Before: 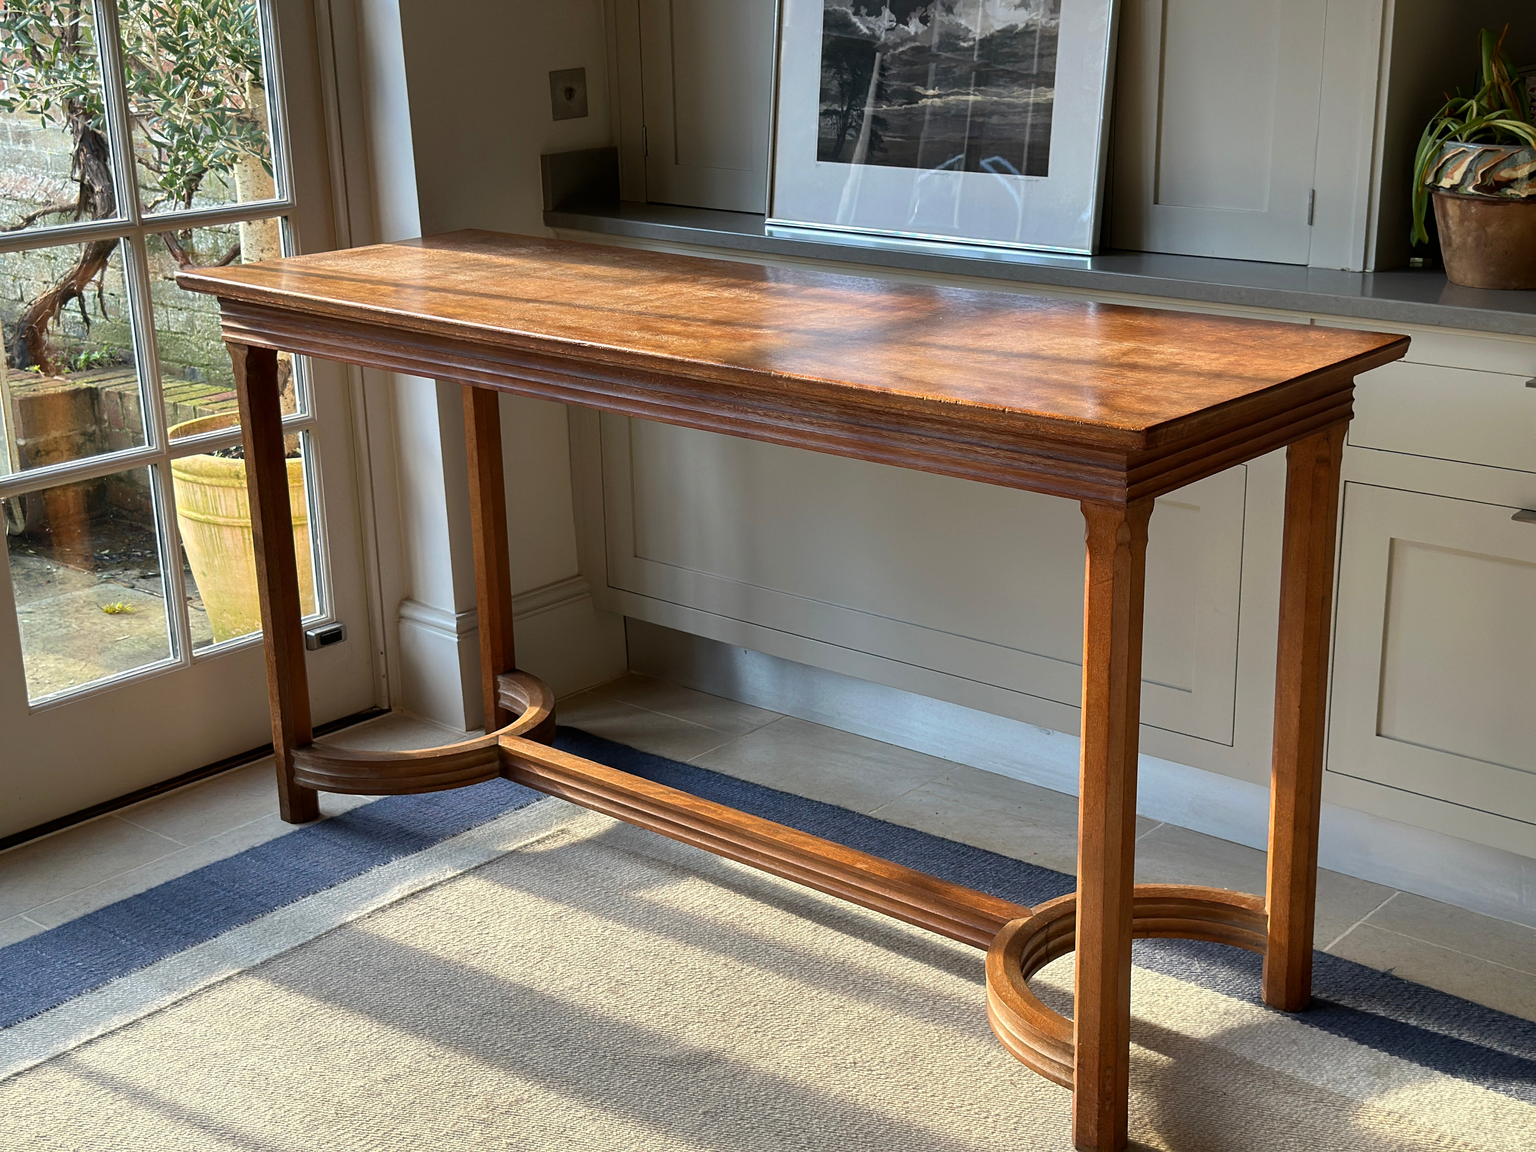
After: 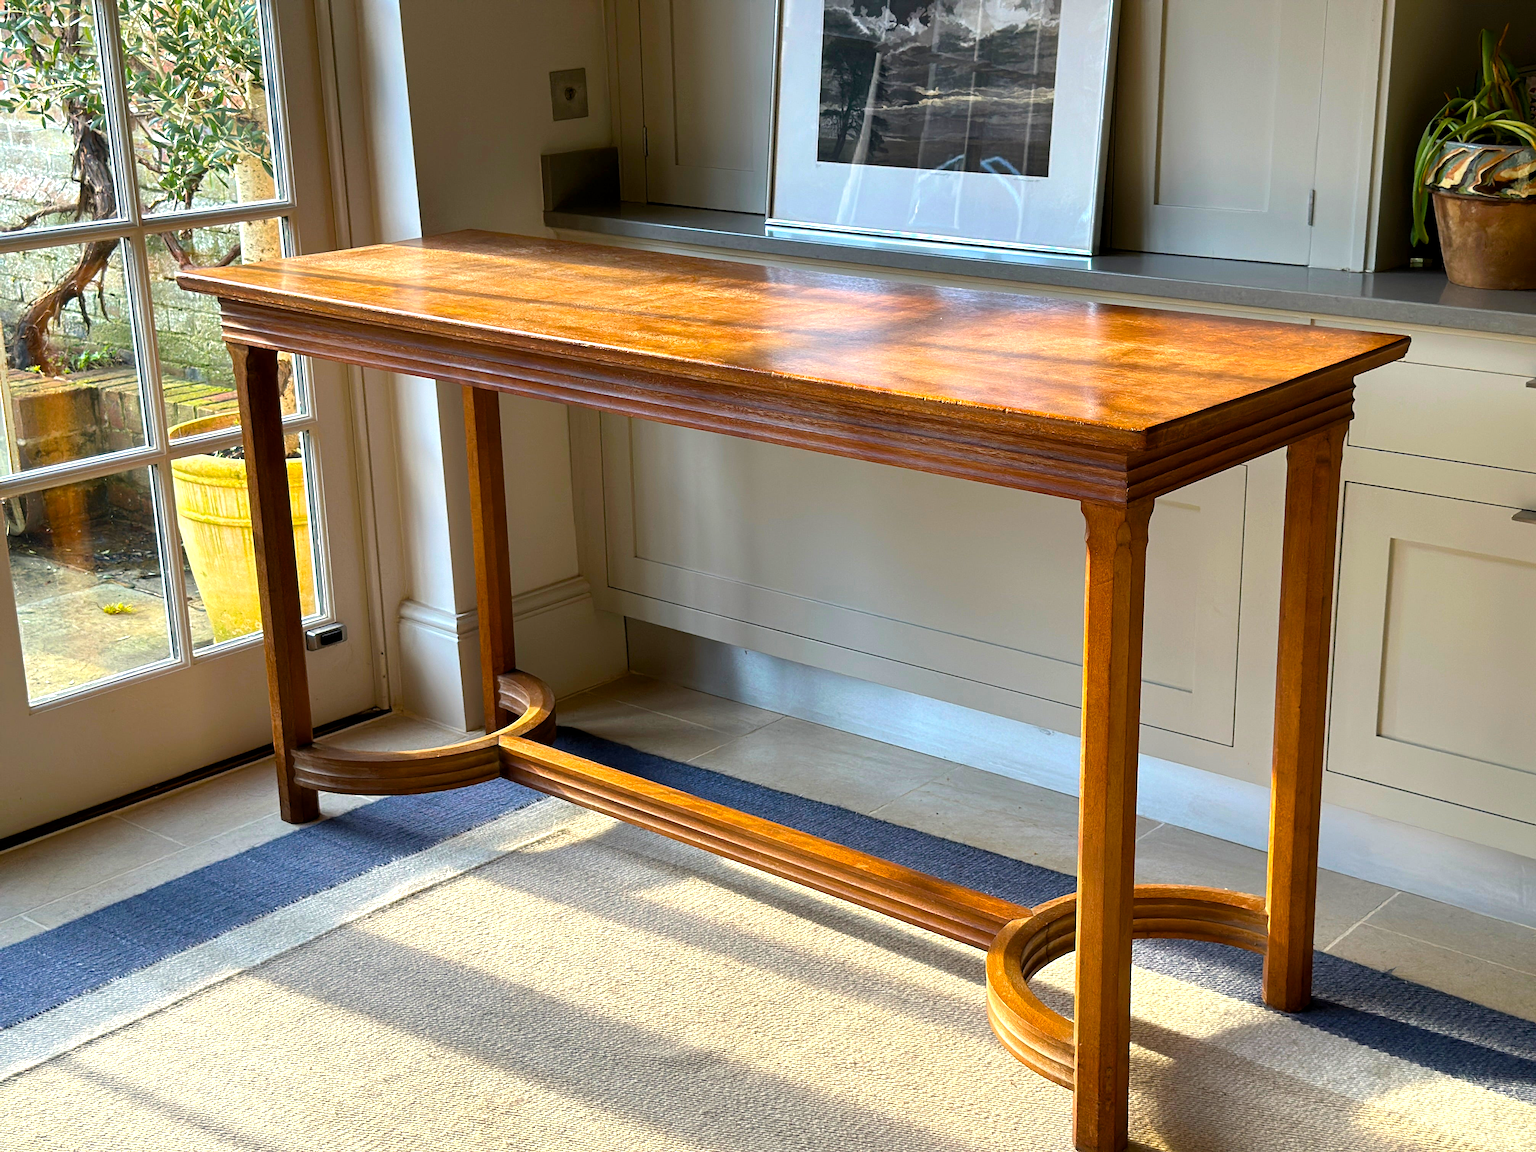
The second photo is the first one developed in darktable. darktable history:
color balance rgb: perceptual saturation grading › global saturation 29.496%, global vibrance 14.26%
exposure: black level correction 0.001, exposure 0.499 EV, compensate highlight preservation false
